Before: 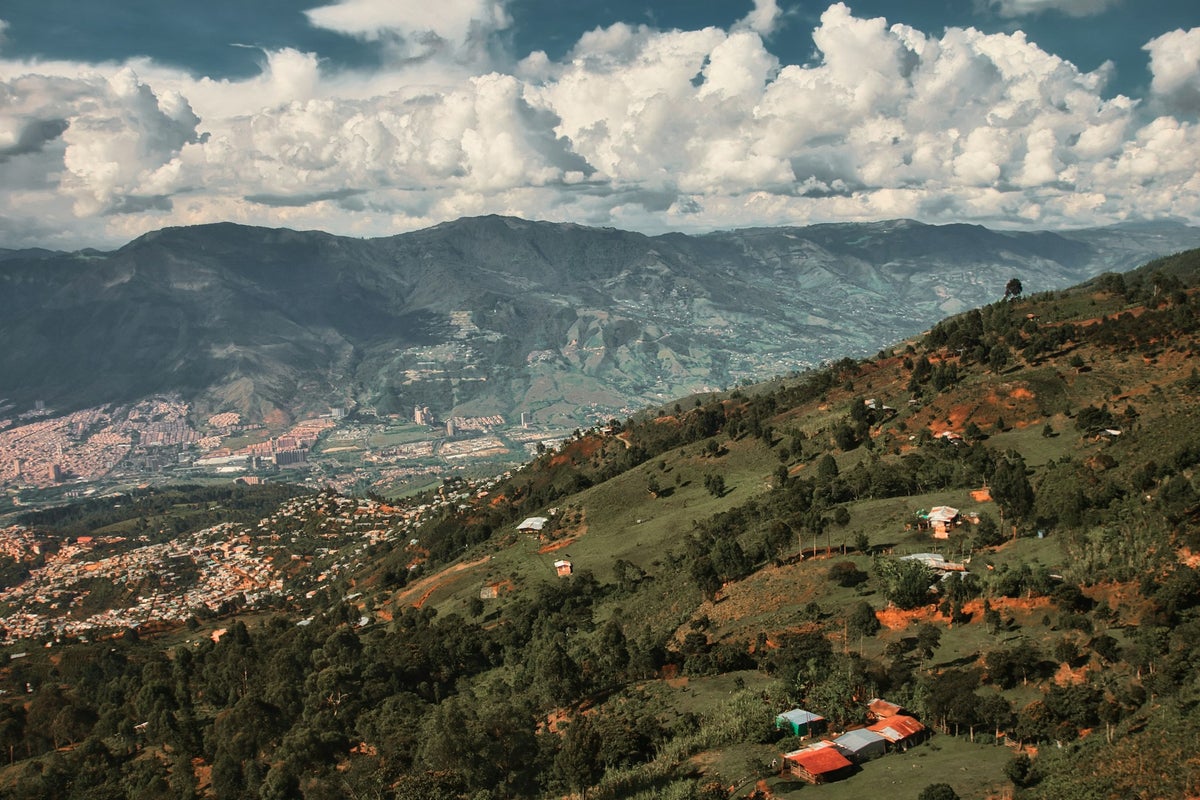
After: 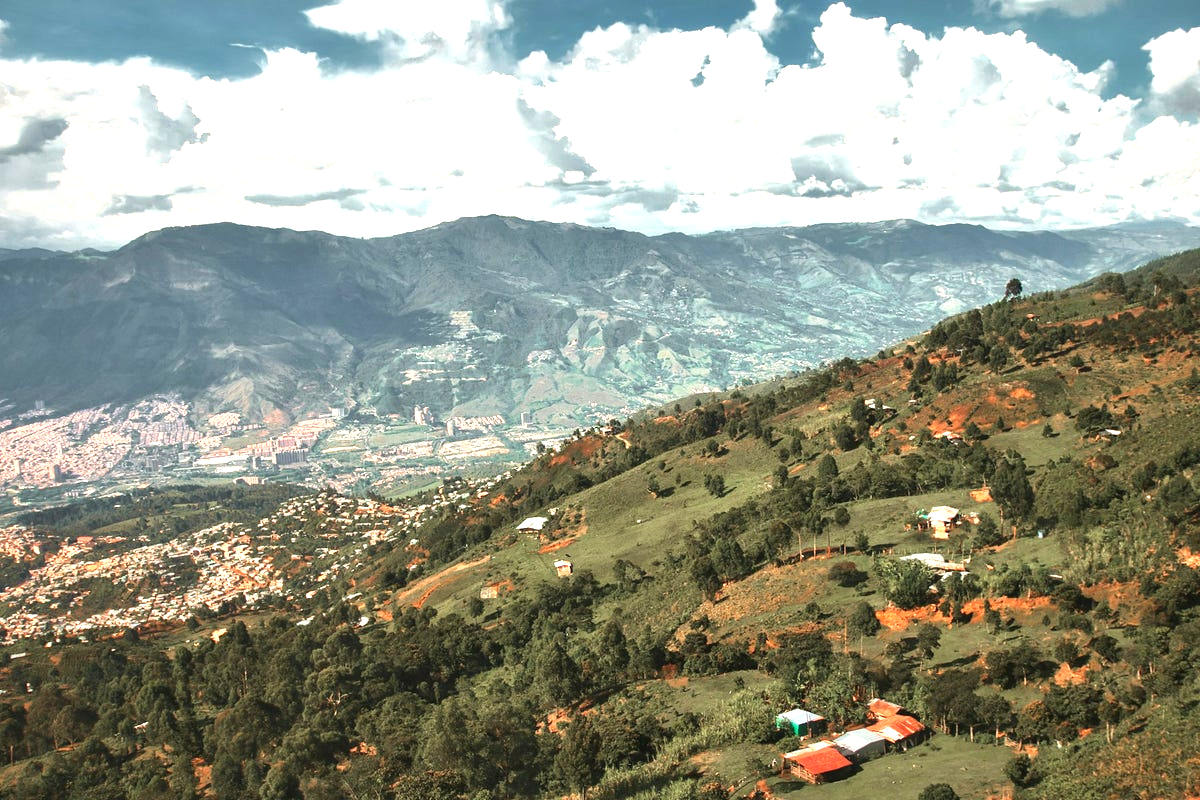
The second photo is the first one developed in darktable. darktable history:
shadows and highlights: radius 126.63, shadows 21.12, highlights -23.01, low approximation 0.01
exposure: black level correction 0, exposure 1.34 EV, compensate highlight preservation false
